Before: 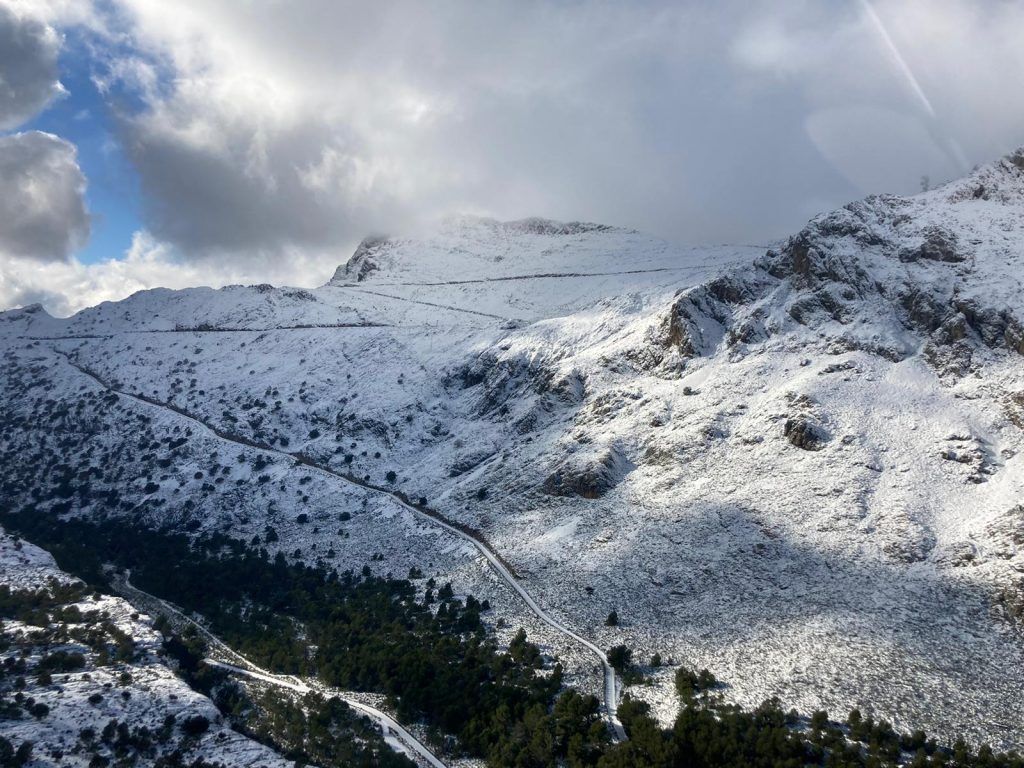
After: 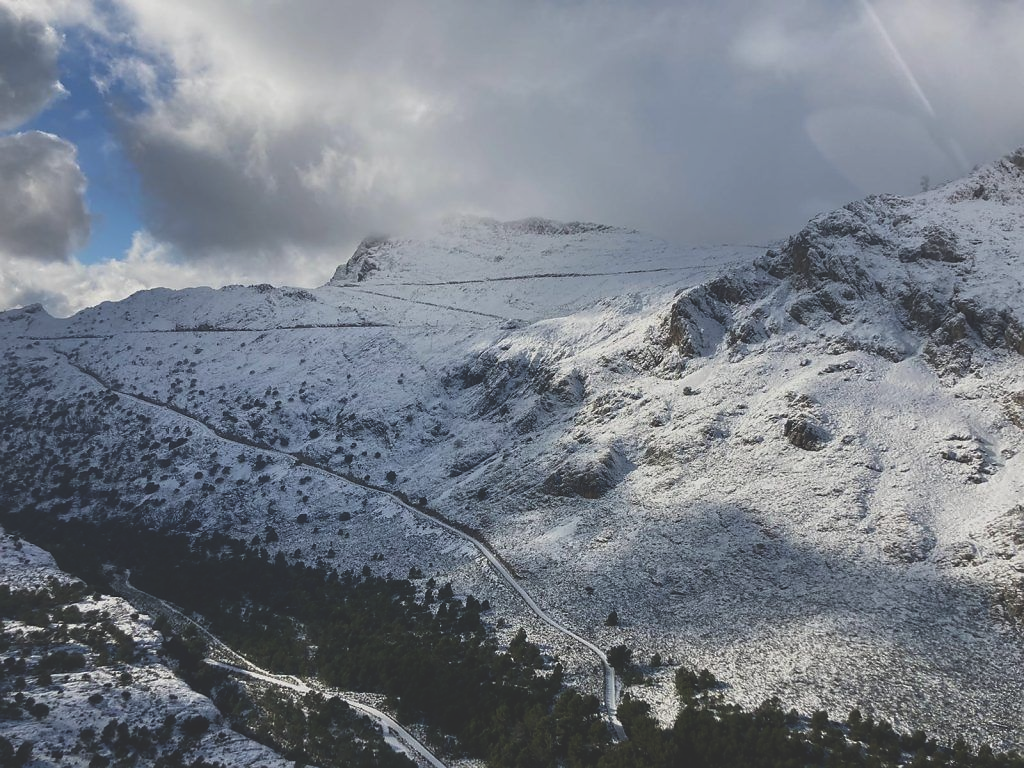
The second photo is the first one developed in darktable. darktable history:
sharpen: radius 1, threshold 1
exposure: black level correction -0.036, exposure -0.497 EV, compensate highlight preservation false
